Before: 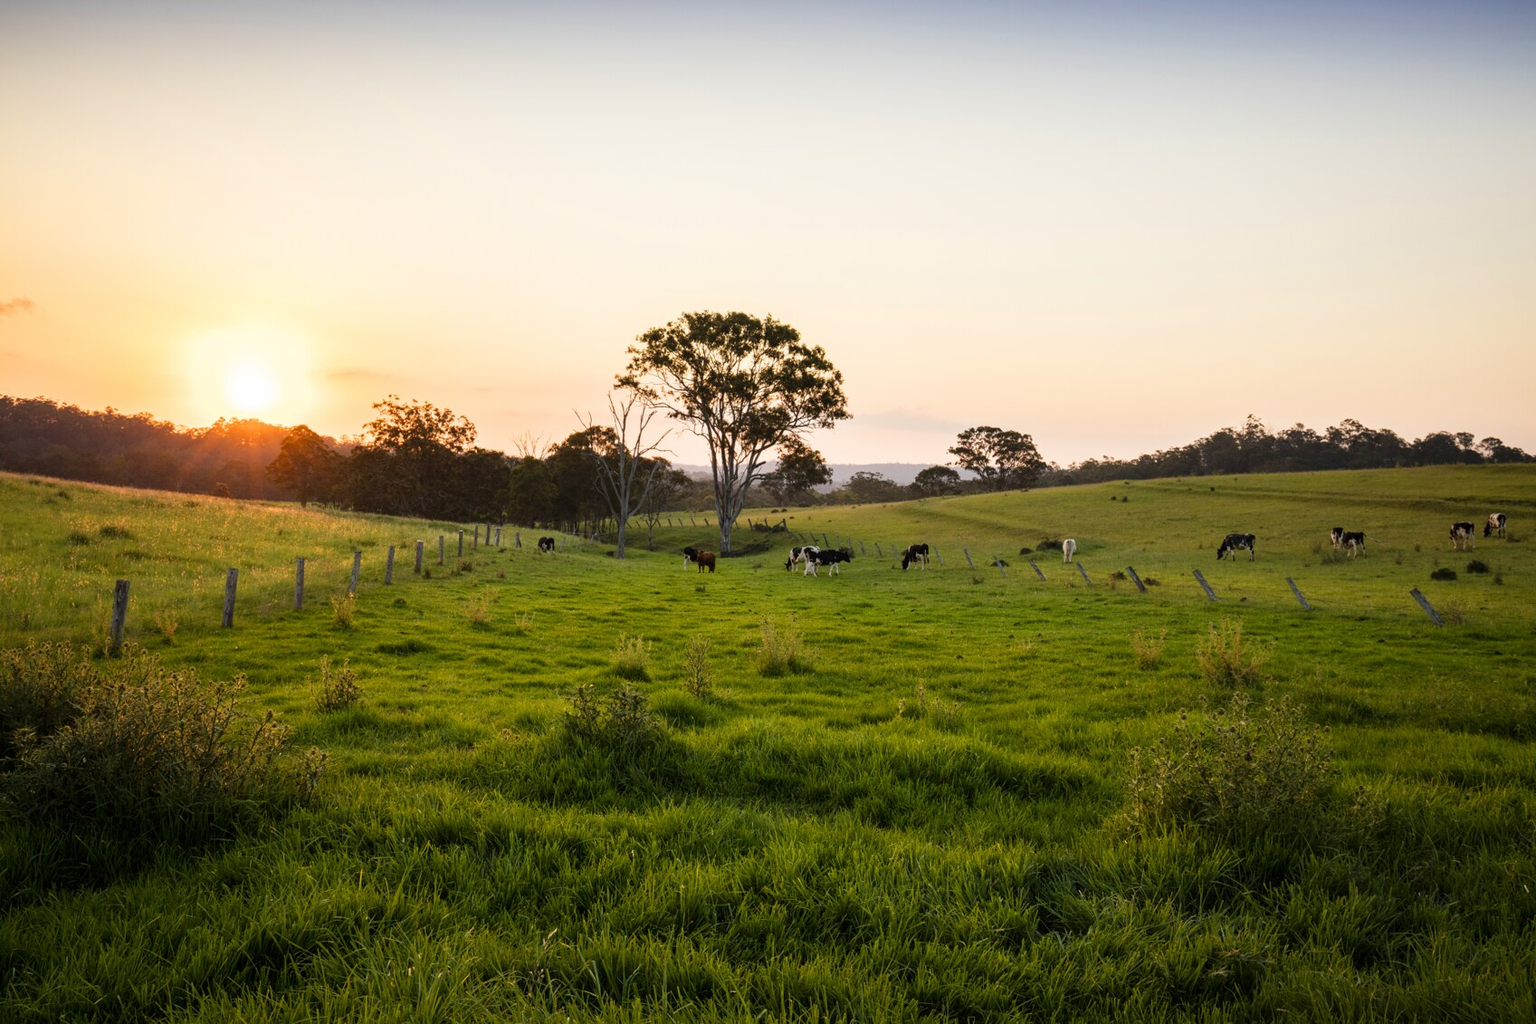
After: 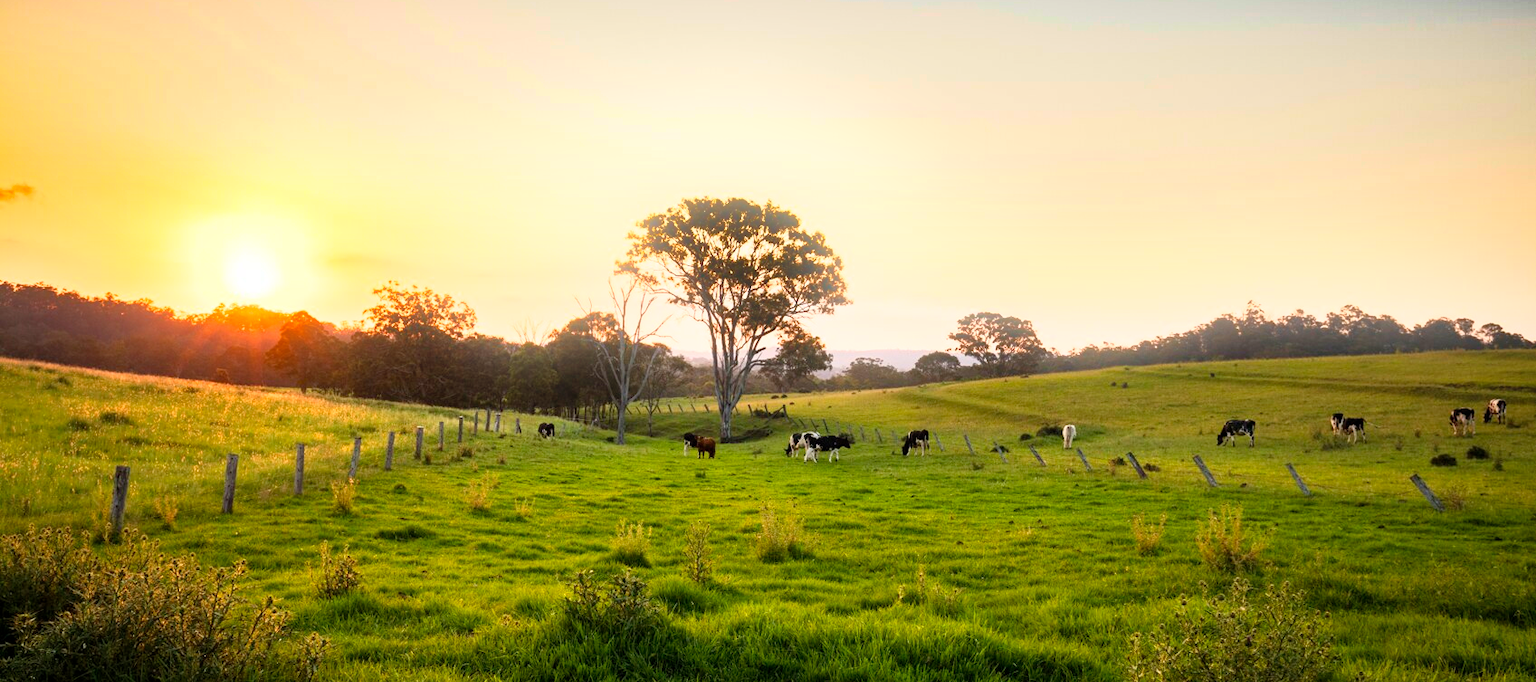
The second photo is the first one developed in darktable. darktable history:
bloom: size 9%, threshold 100%, strength 7%
shadows and highlights: shadows 20.91, highlights -82.73, soften with gaussian
base curve: curves: ch0 [(0, 0) (0.557, 0.834) (1, 1)]
crop: top 11.166%, bottom 22.168%
